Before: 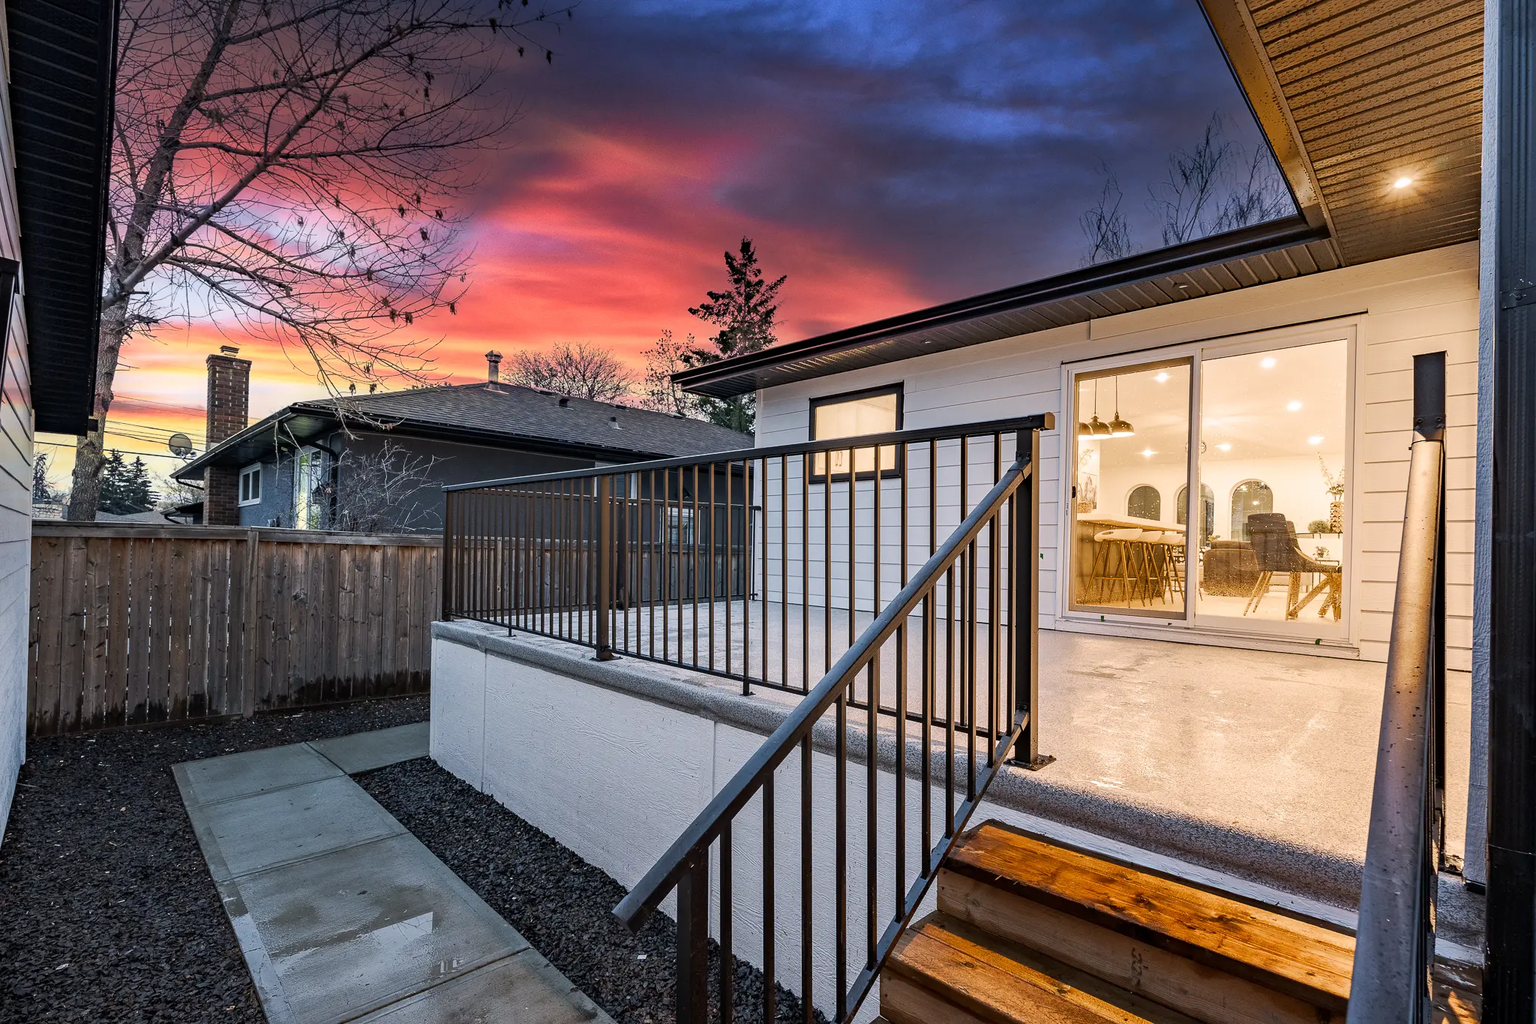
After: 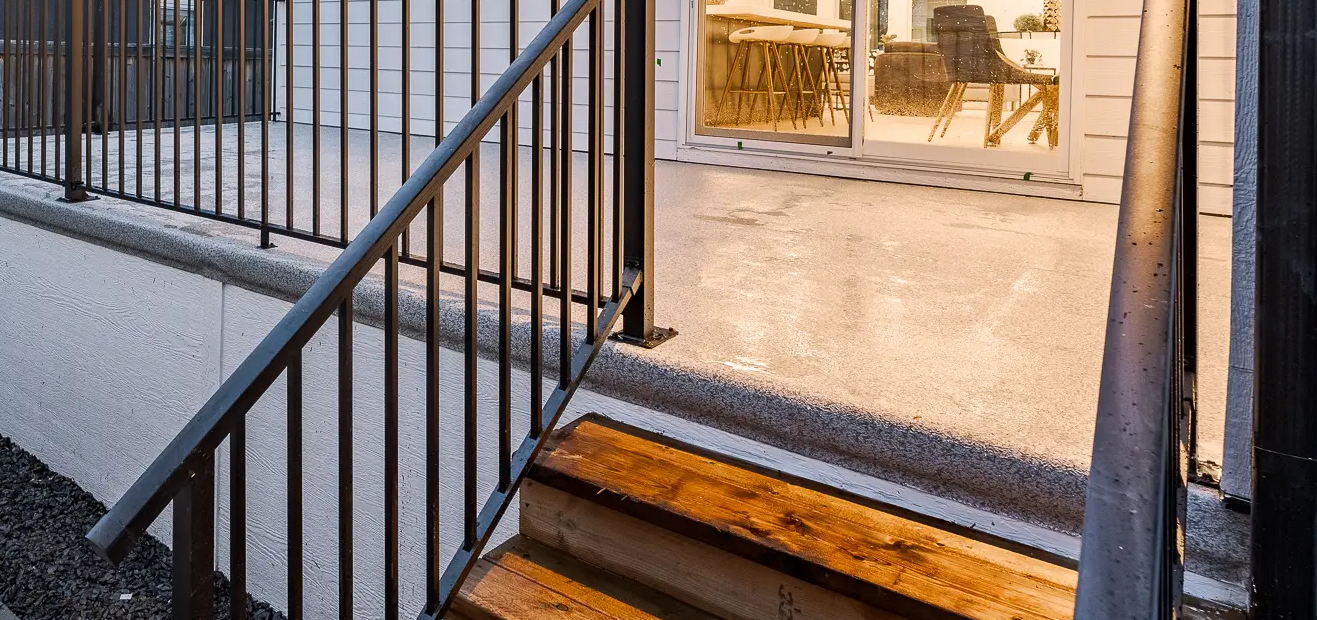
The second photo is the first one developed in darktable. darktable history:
crop and rotate: left 35.666%, top 49.75%, bottom 4.773%
